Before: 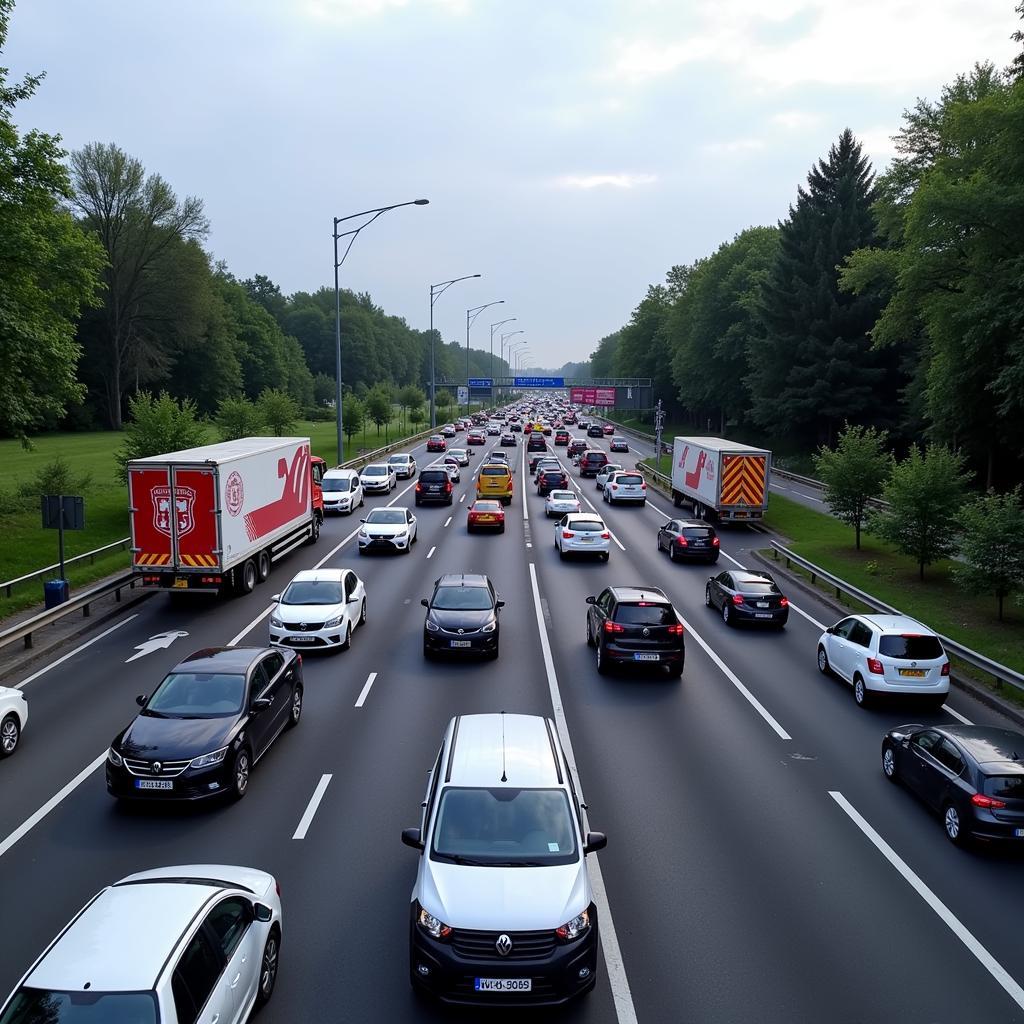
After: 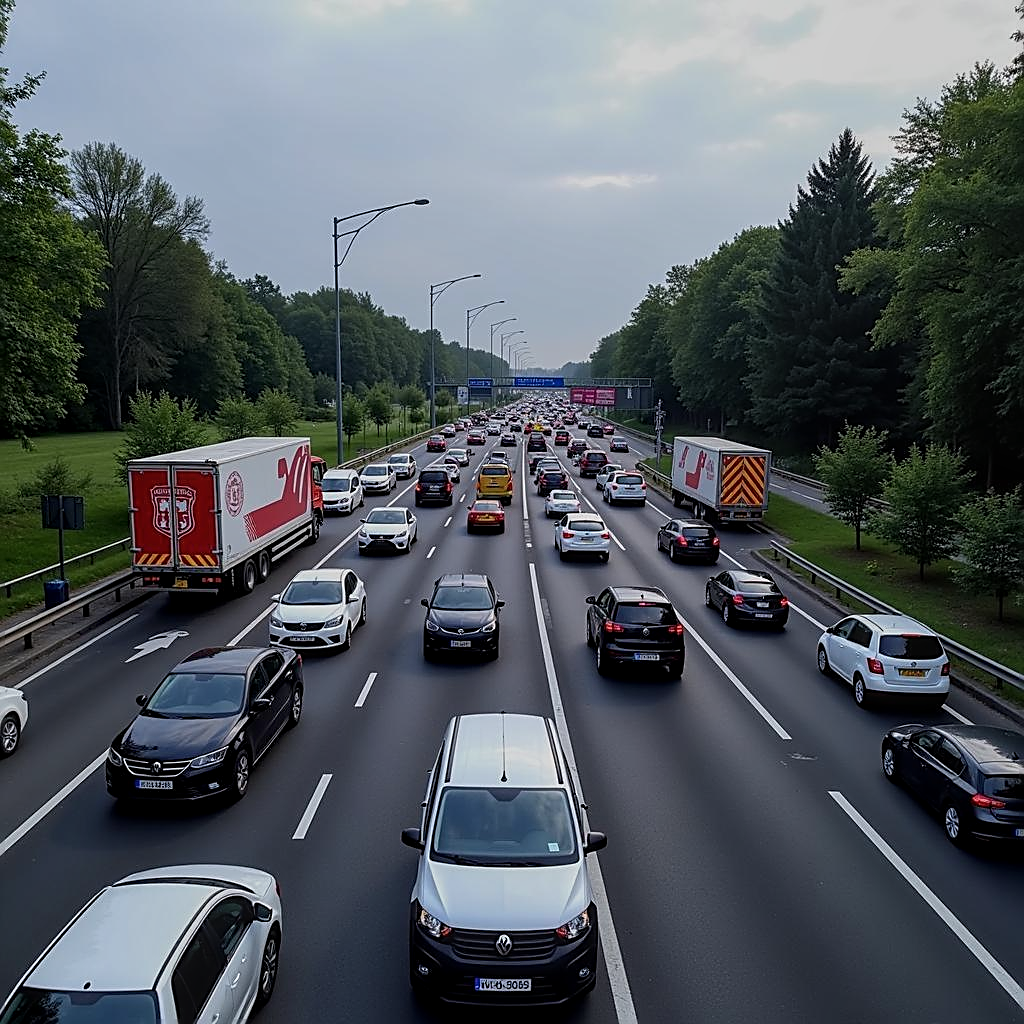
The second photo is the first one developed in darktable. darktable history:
local contrast: on, module defaults
sharpen: amount 0.75
exposure: exposure -0.582 EV, compensate highlight preservation false
